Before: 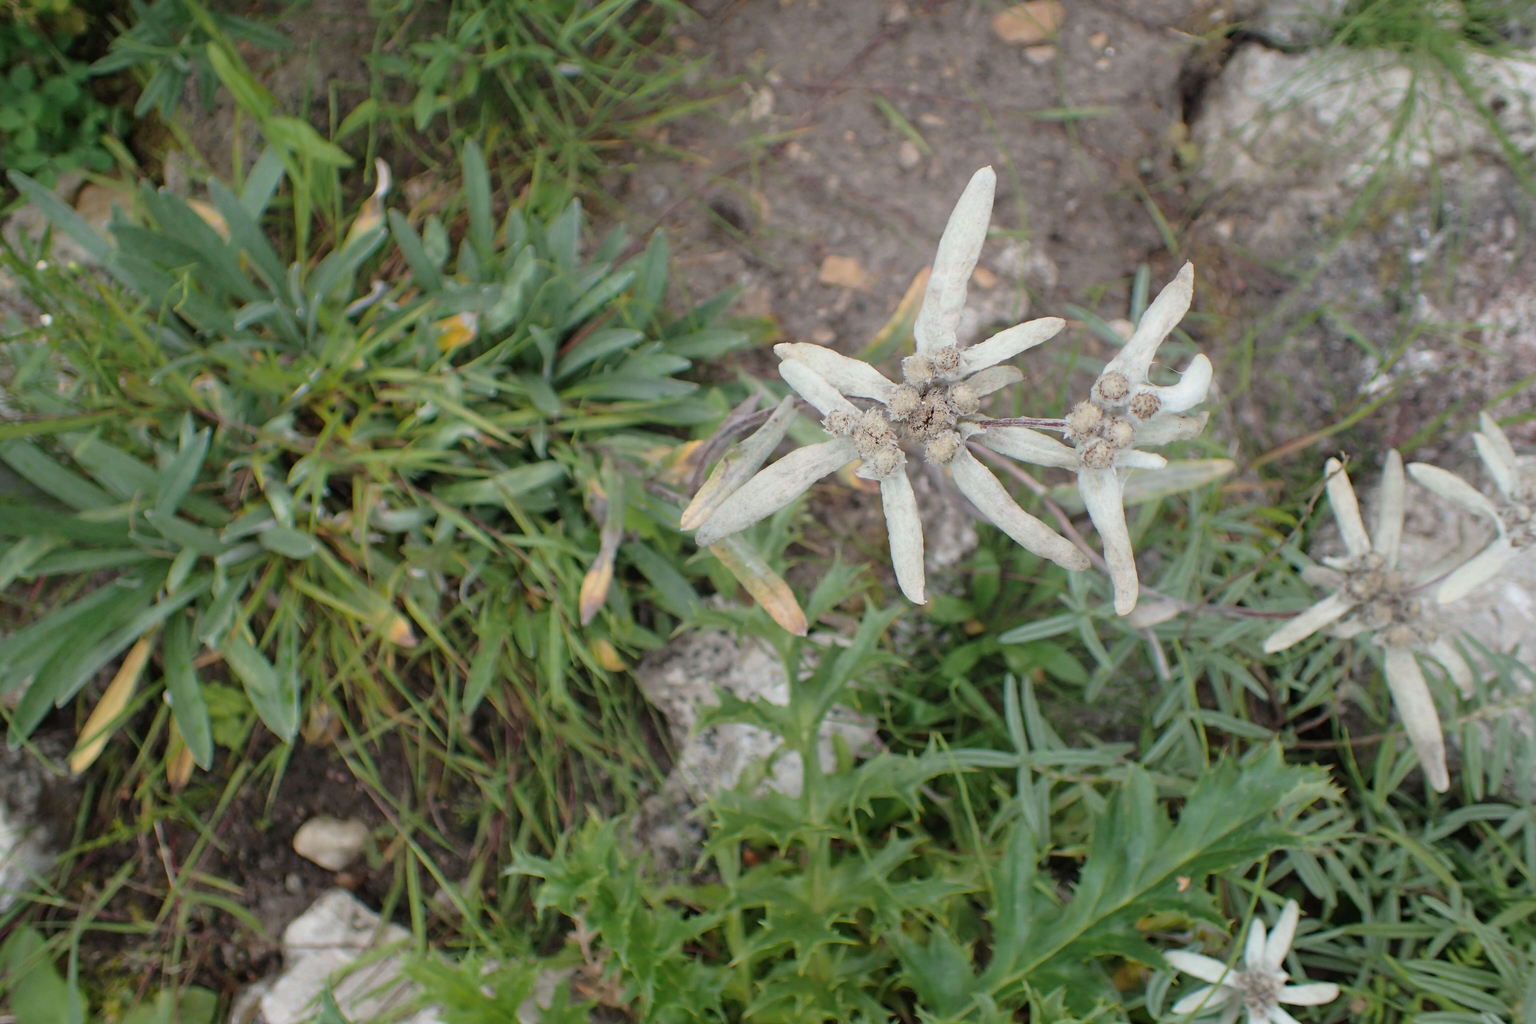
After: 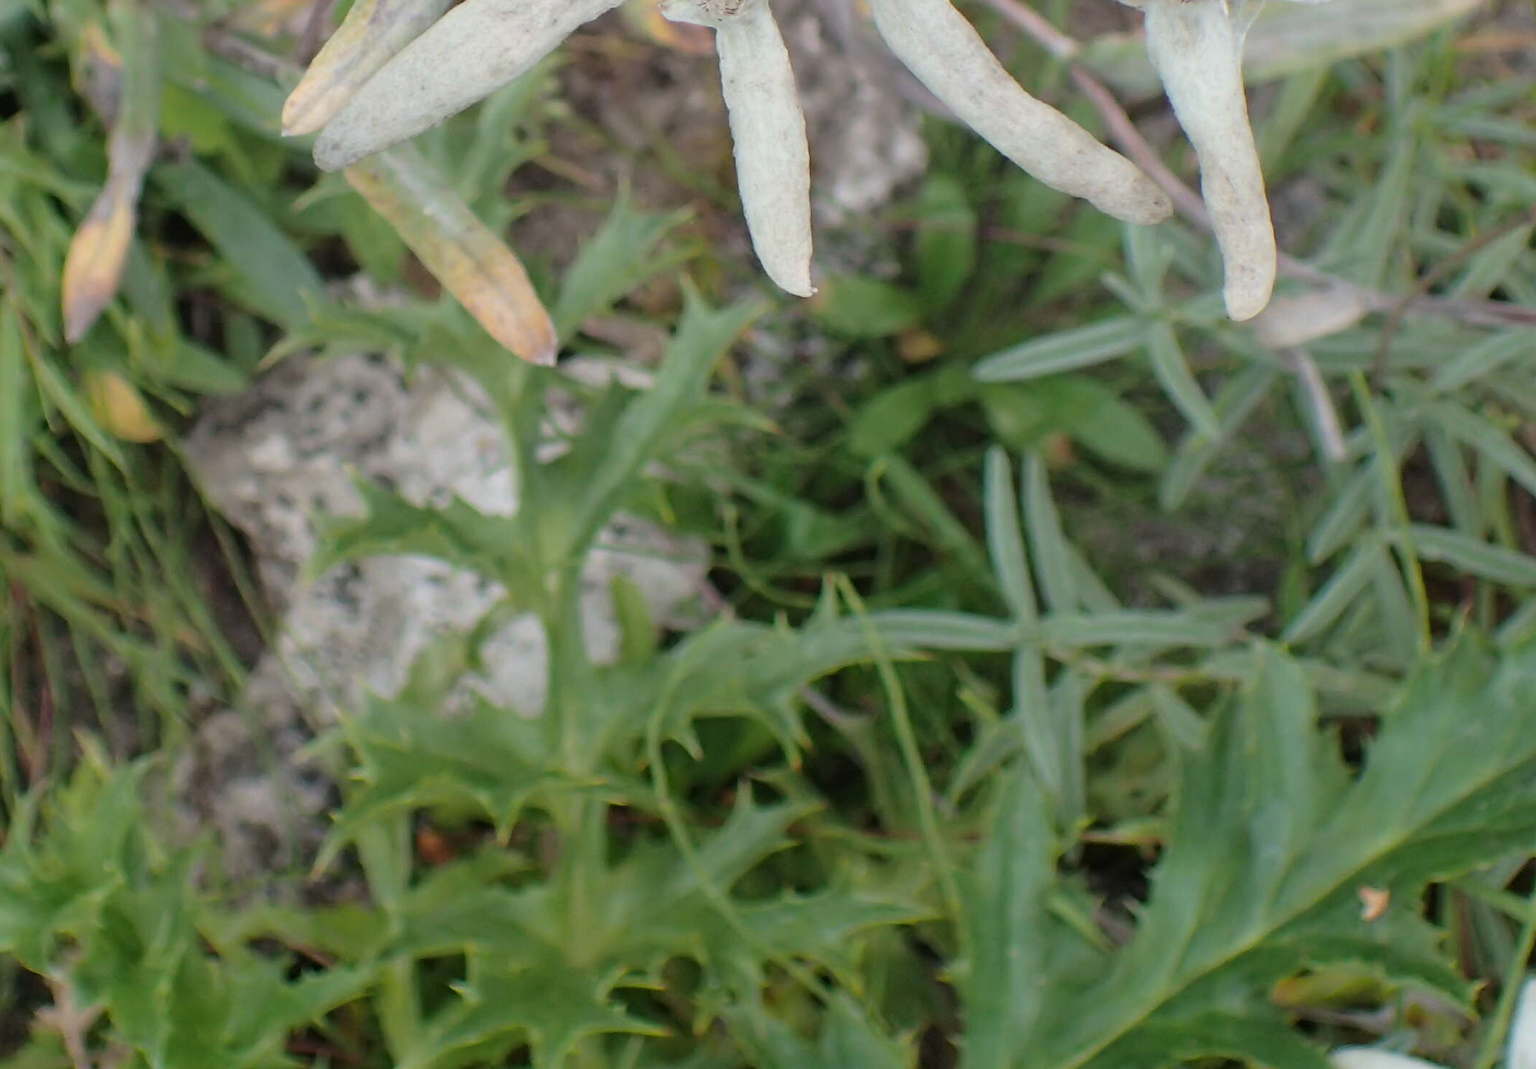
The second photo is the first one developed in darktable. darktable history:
crop: left 35.873%, top 45.724%, right 18.081%, bottom 6.185%
